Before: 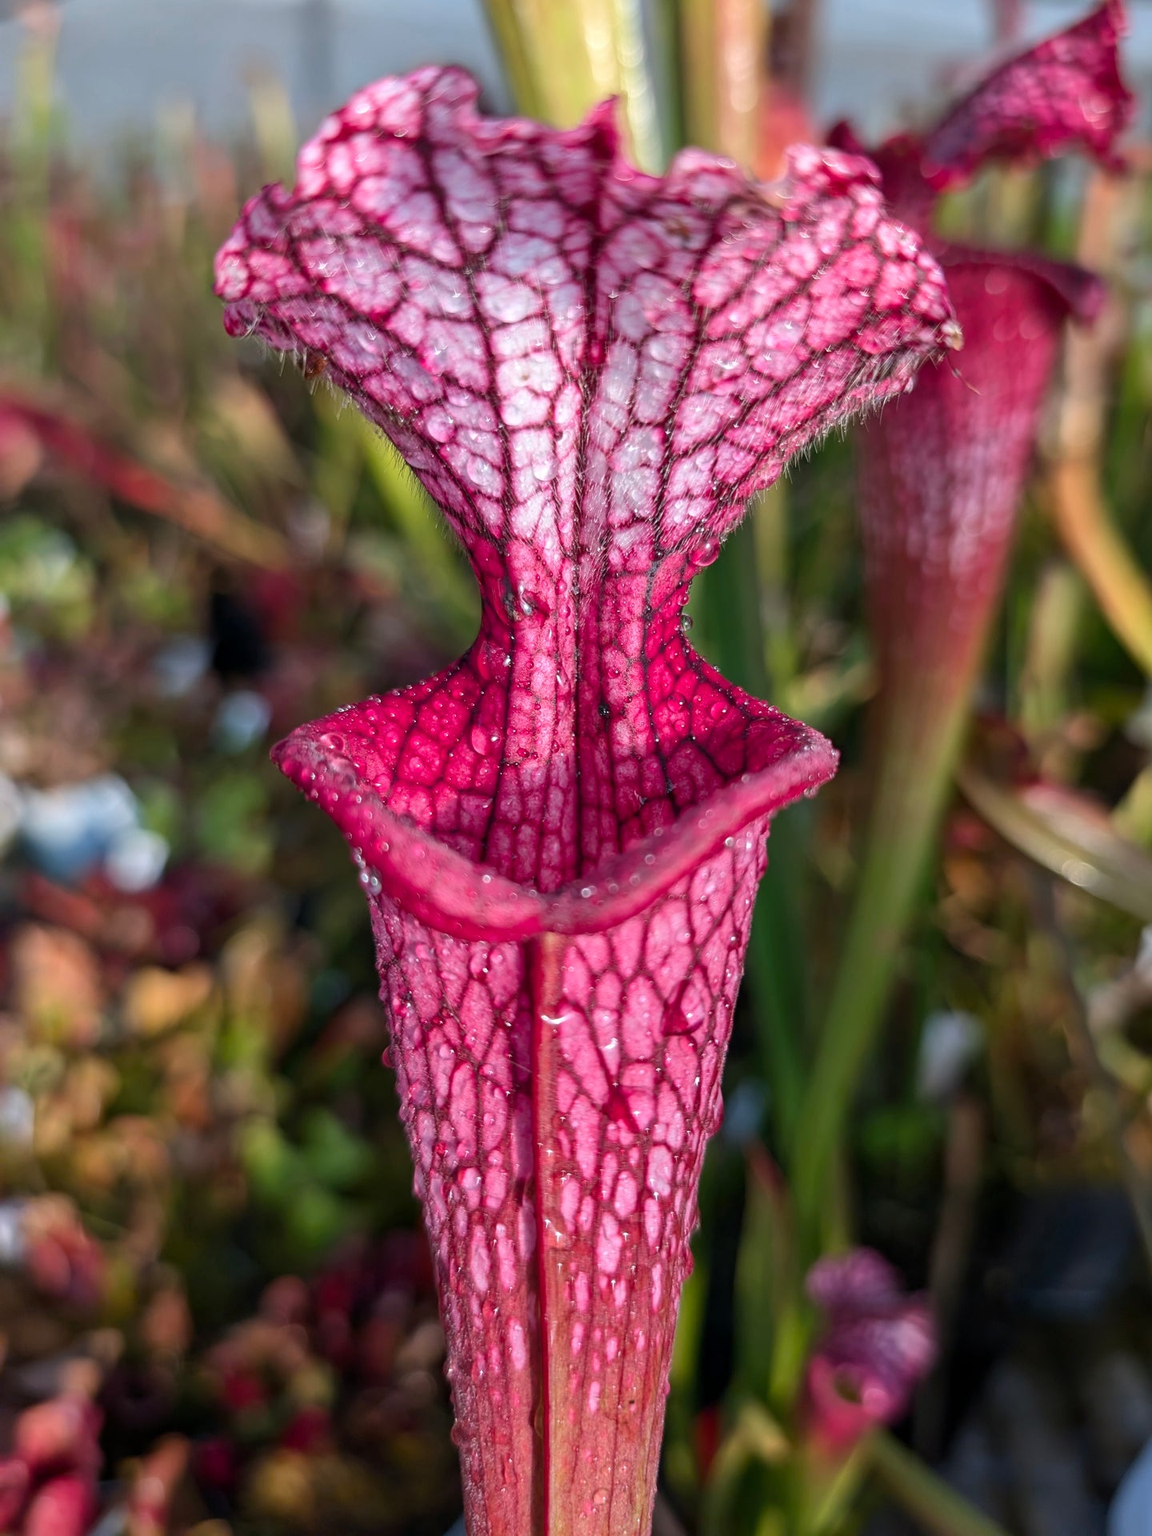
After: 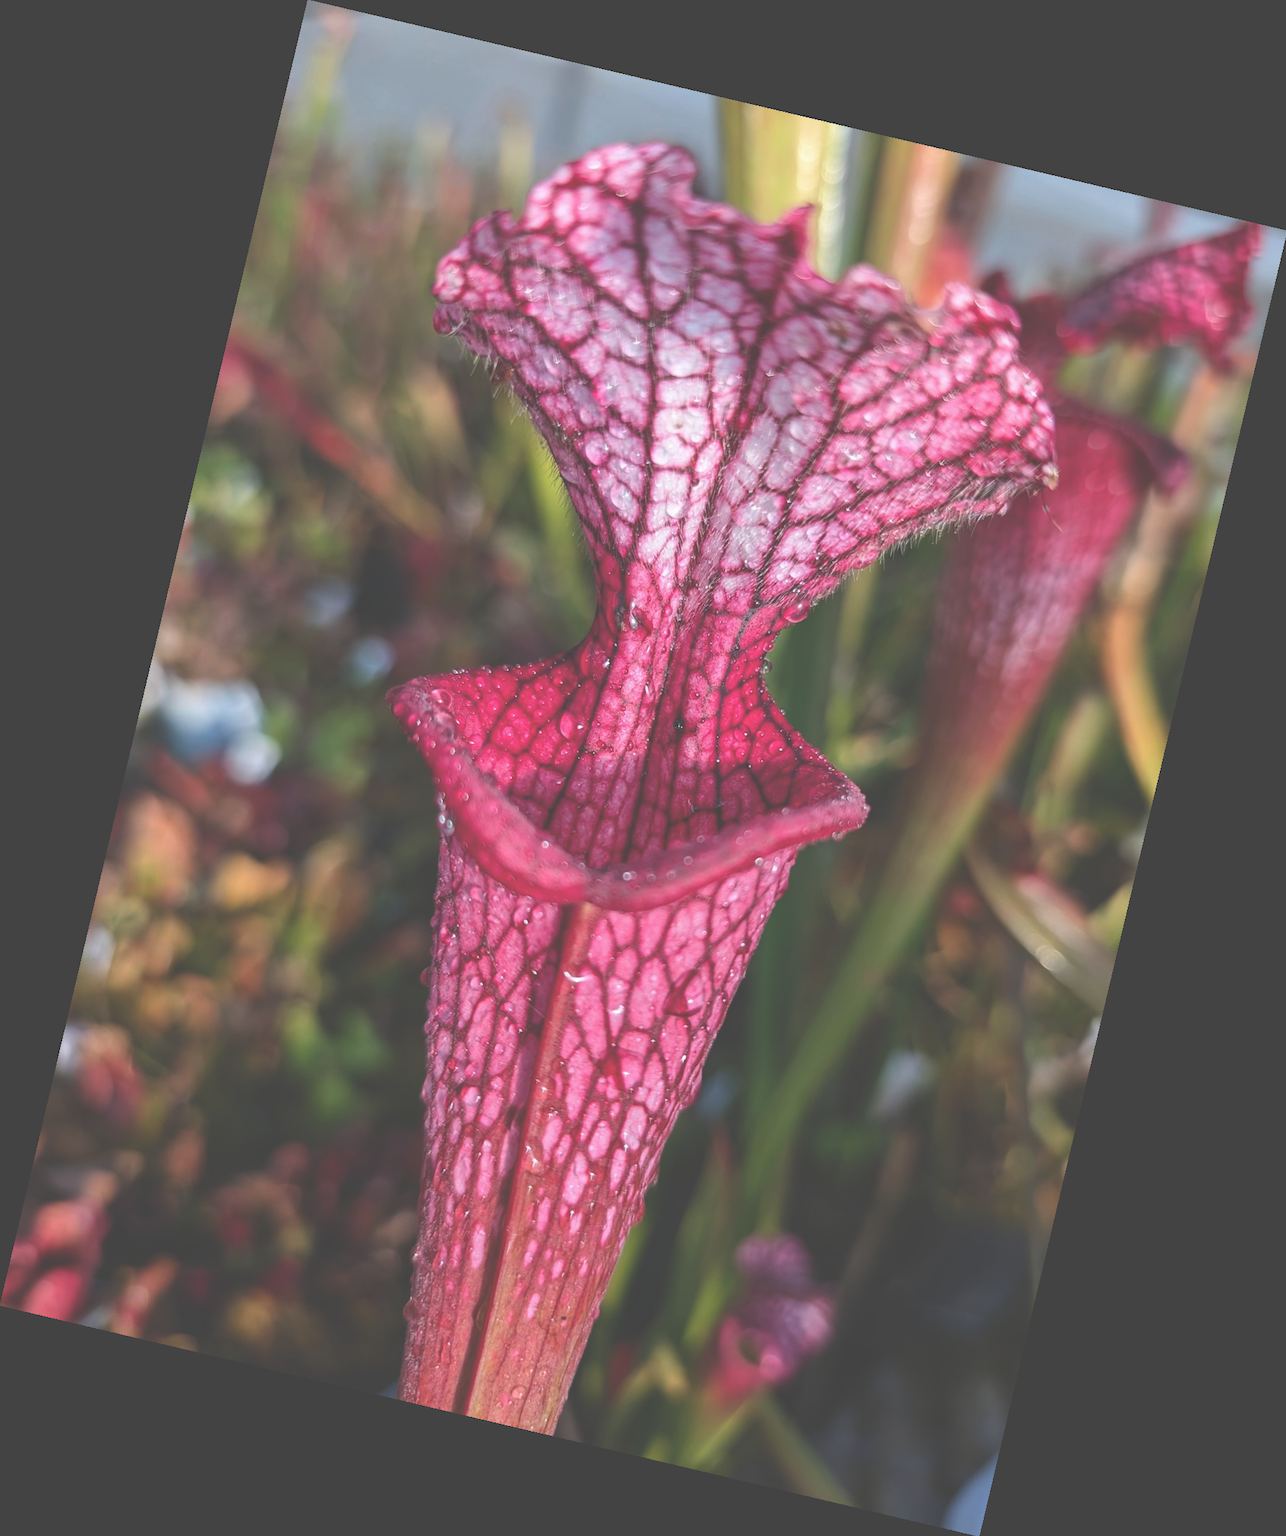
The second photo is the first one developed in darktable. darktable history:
exposure: black level correction -0.062, exposure -0.05 EV, compensate highlight preservation false
rotate and perspective: rotation 13.27°, automatic cropping off
